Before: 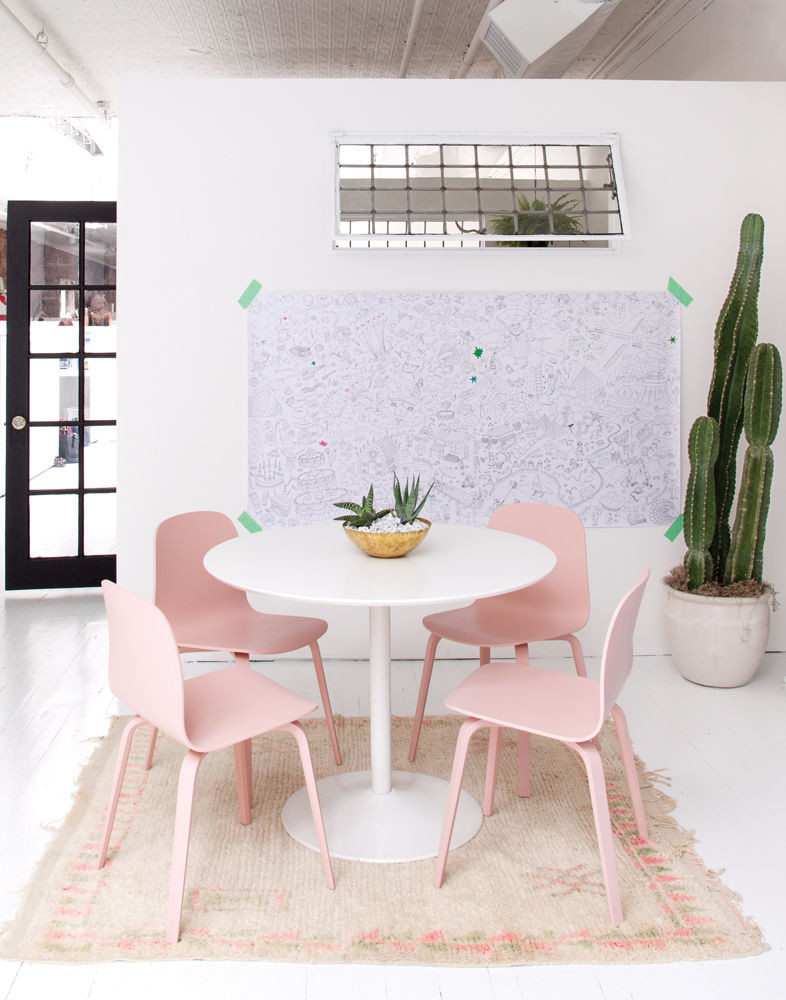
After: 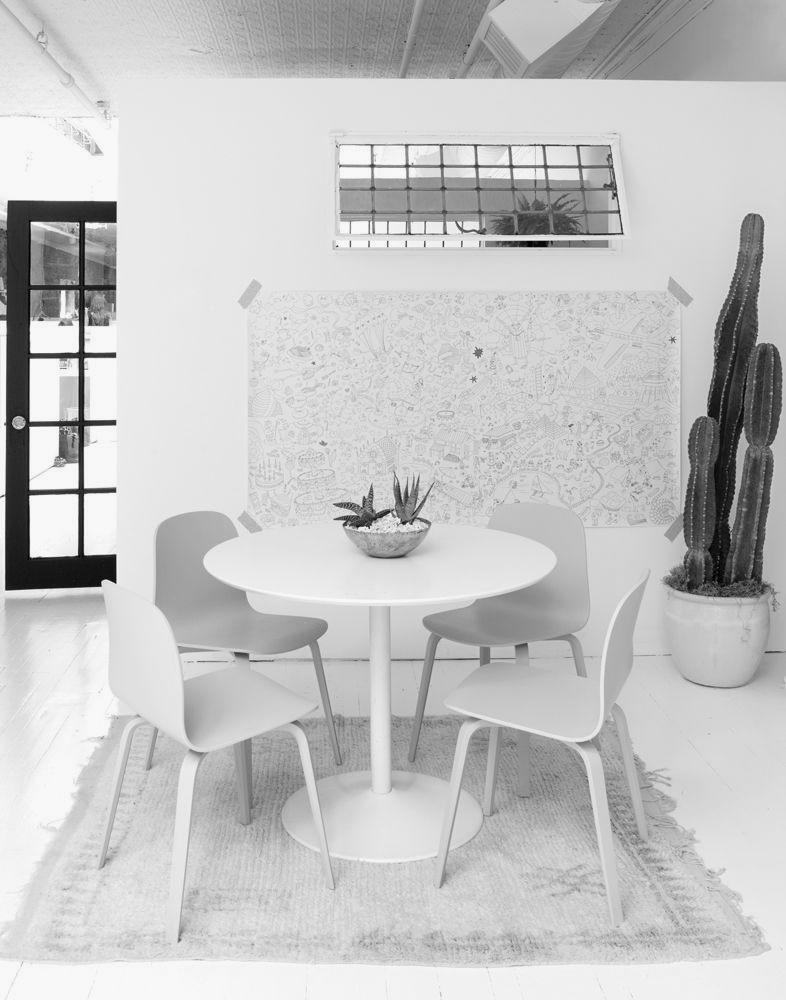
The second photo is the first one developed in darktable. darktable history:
color calibration: output gray [0.267, 0.423, 0.261, 0], illuminant Planckian (black body), adaptation linear Bradford (ICC v4), x 0.365, y 0.367, temperature 4415.88 K
